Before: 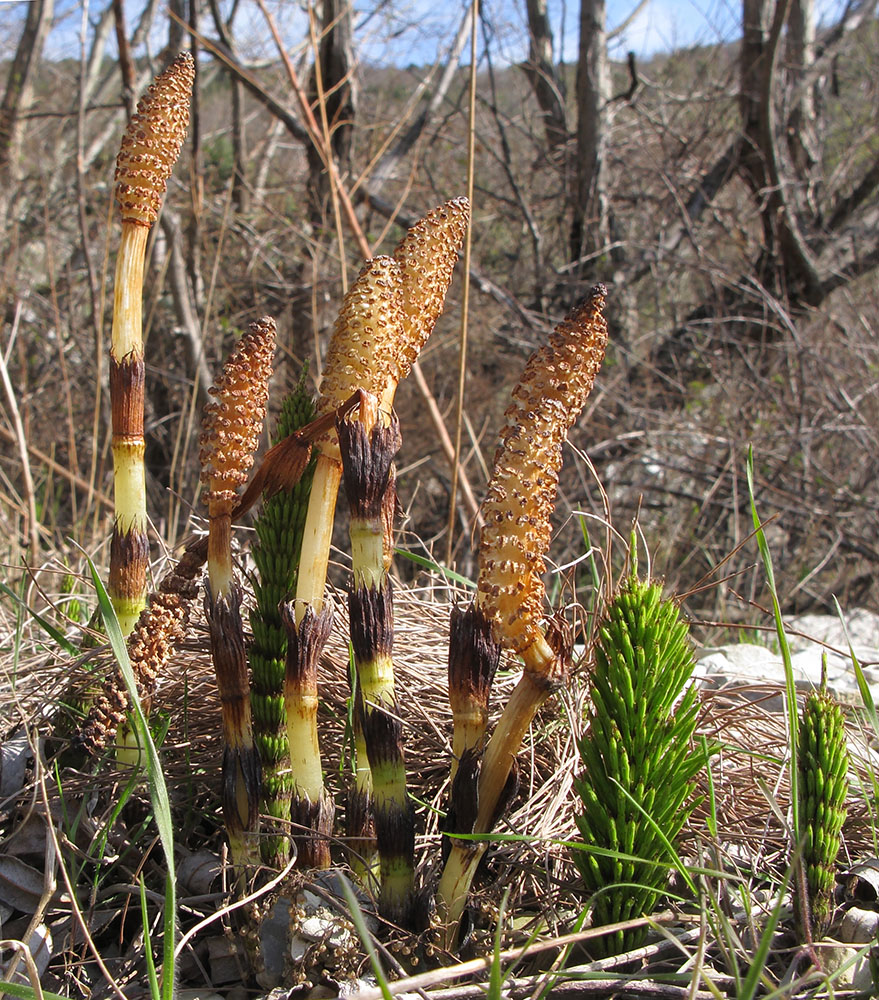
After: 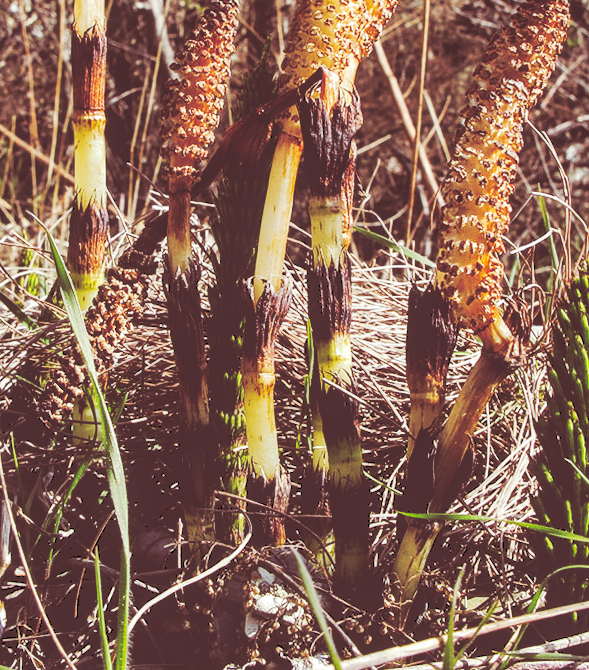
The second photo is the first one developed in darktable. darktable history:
crop and rotate: angle -0.82°, left 3.85%, top 31.828%, right 27.992%
local contrast: on, module defaults
split-toning: on, module defaults
tone curve: curves: ch0 [(0, 0) (0.003, 0.26) (0.011, 0.26) (0.025, 0.26) (0.044, 0.257) (0.069, 0.257) (0.1, 0.257) (0.136, 0.255) (0.177, 0.258) (0.224, 0.272) (0.277, 0.294) (0.335, 0.346) (0.399, 0.422) (0.468, 0.536) (0.543, 0.657) (0.623, 0.757) (0.709, 0.823) (0.801, 0.872) (0.898, 0.92) (1, 1)], preserve colors none
